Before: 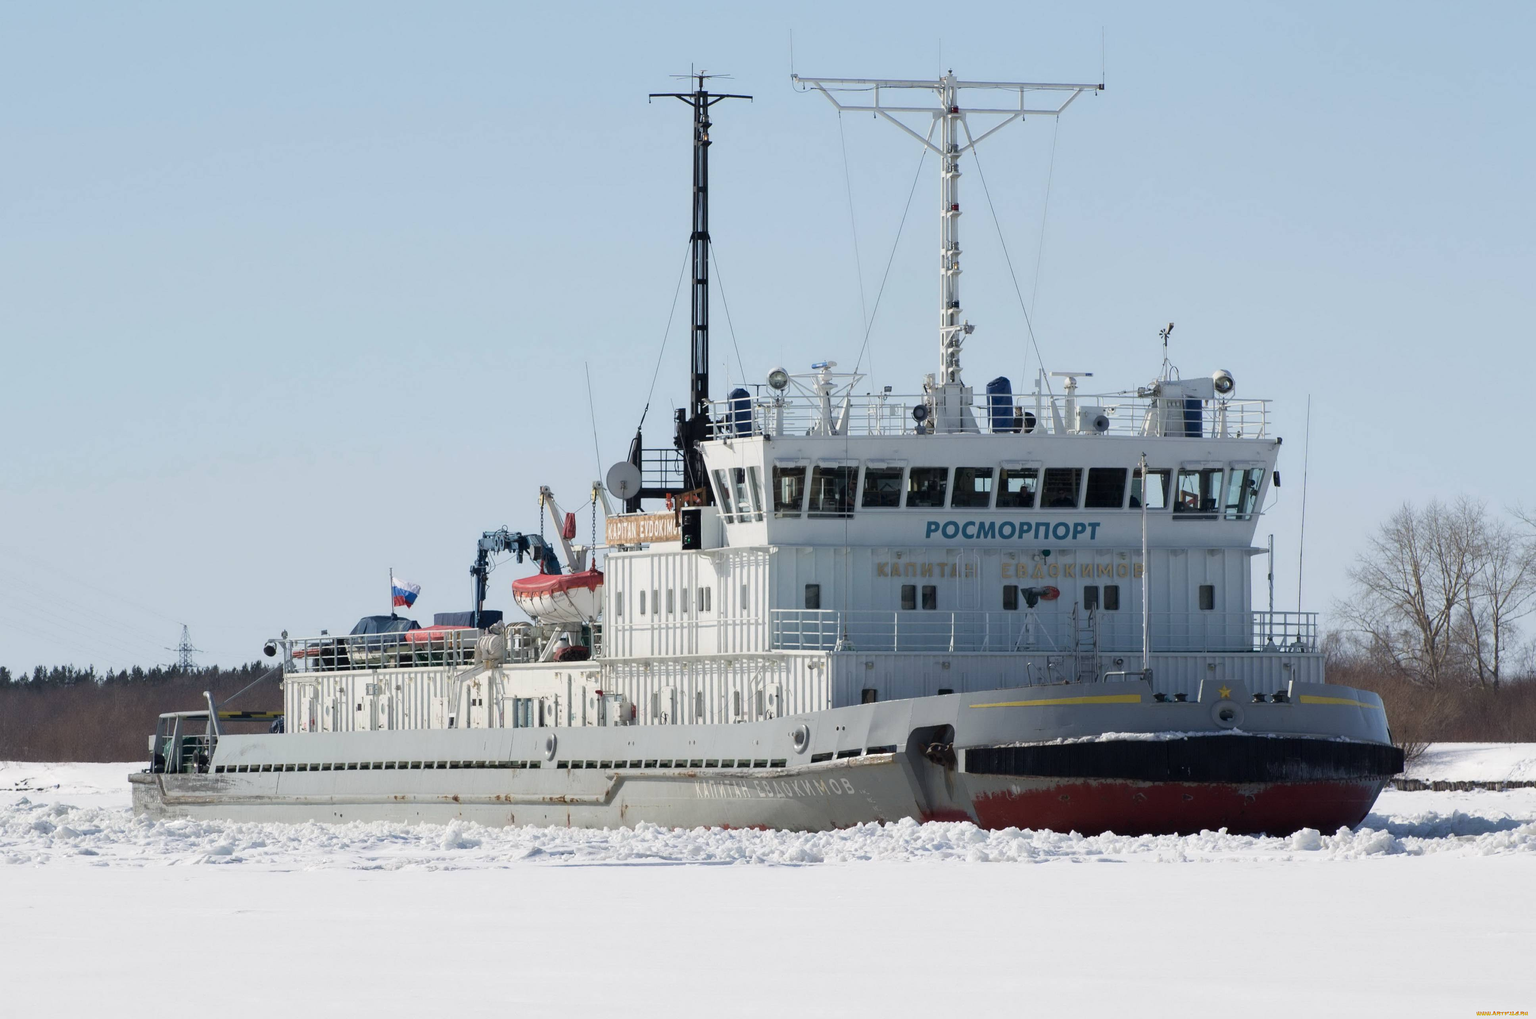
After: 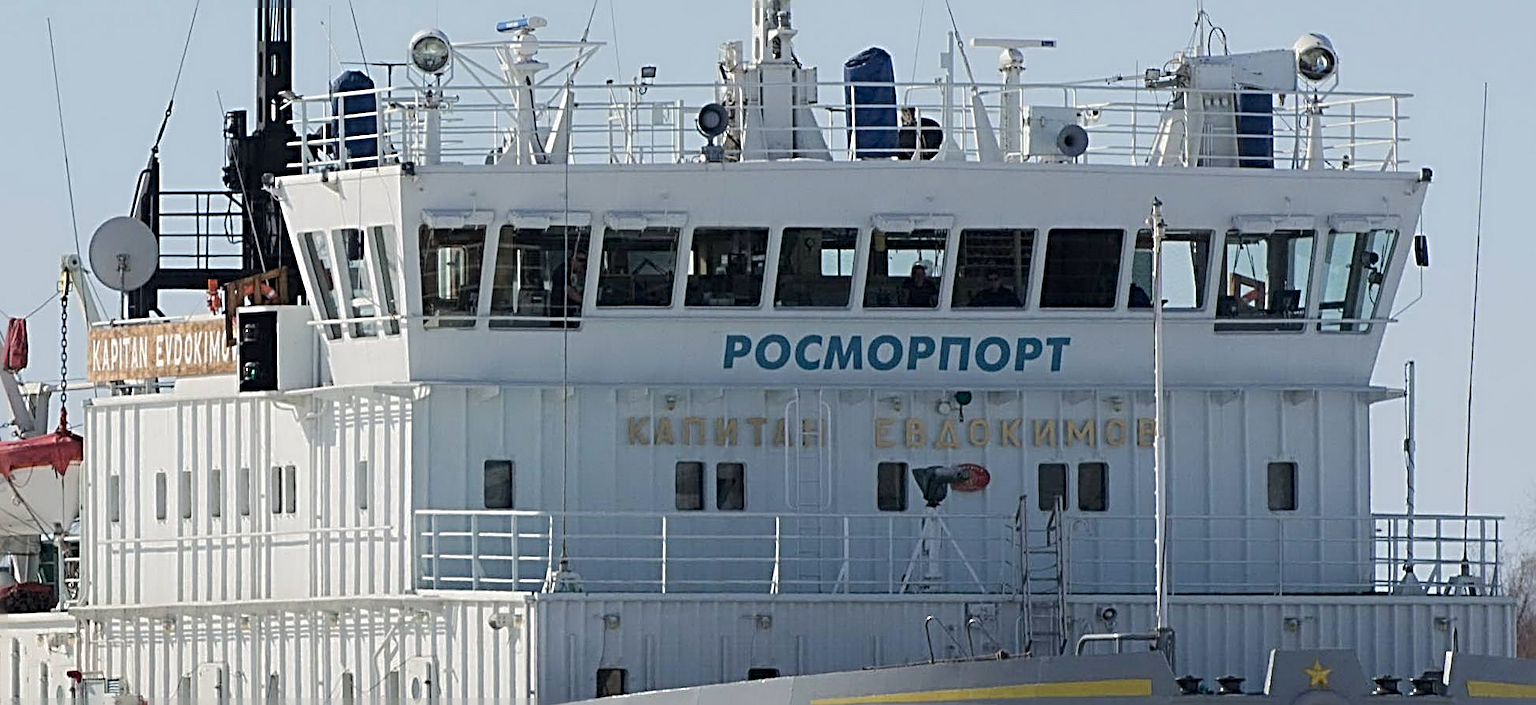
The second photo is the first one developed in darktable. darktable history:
crop: left 36.574%, top 34.635%, right 13.111%, bottom 30.352%
base curve: curves: ch0 [(0, 0) (0.235, 0.266) (0.503, 0.496) (0.786, 0.72) (1, 1)], preserve colors average RGB
sharpen: radius 3.675, amount 0.925
